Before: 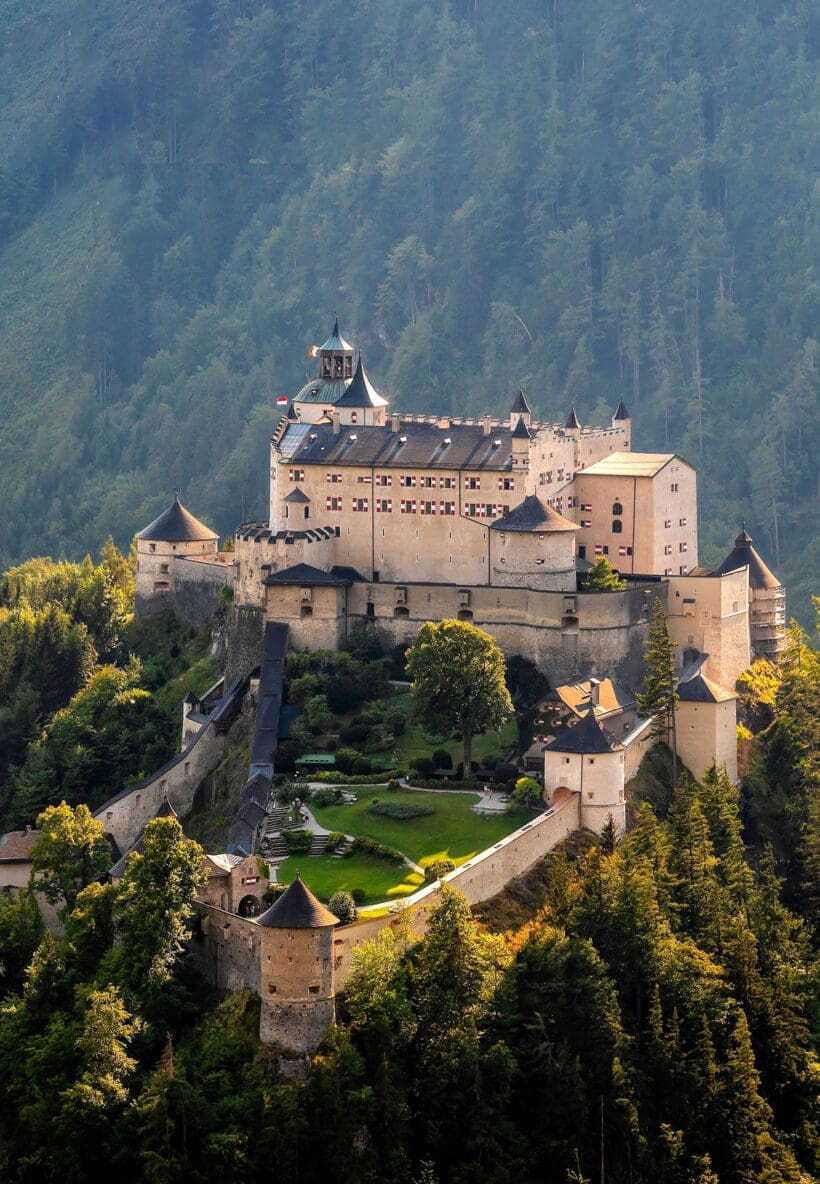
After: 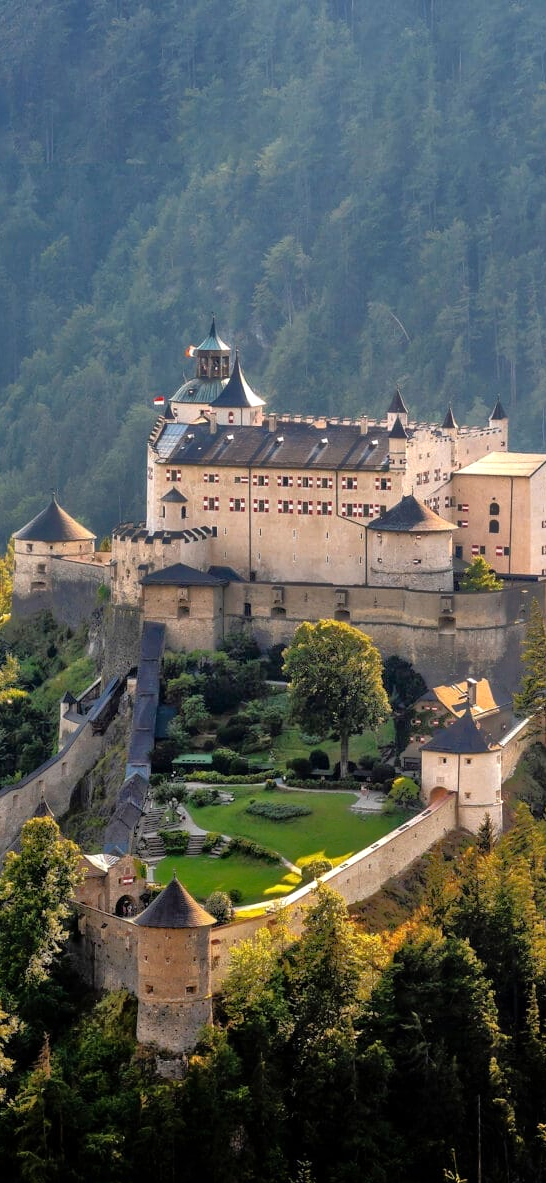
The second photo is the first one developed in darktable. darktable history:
tone equalizer: -8 EV -0.528 EV, -7 EV -0.319 EV, -6 EV -0.083 EV, -5 EV 0.413 EV, -4 EV 0.985 EV, -3 EV 0.791 EV, -2 EV -0.01 EV, -1 EV 0.14 EV, +0 EV -0.012 EV, smoothing 1
crop and rotate: left 15.055%, right 18.278%
